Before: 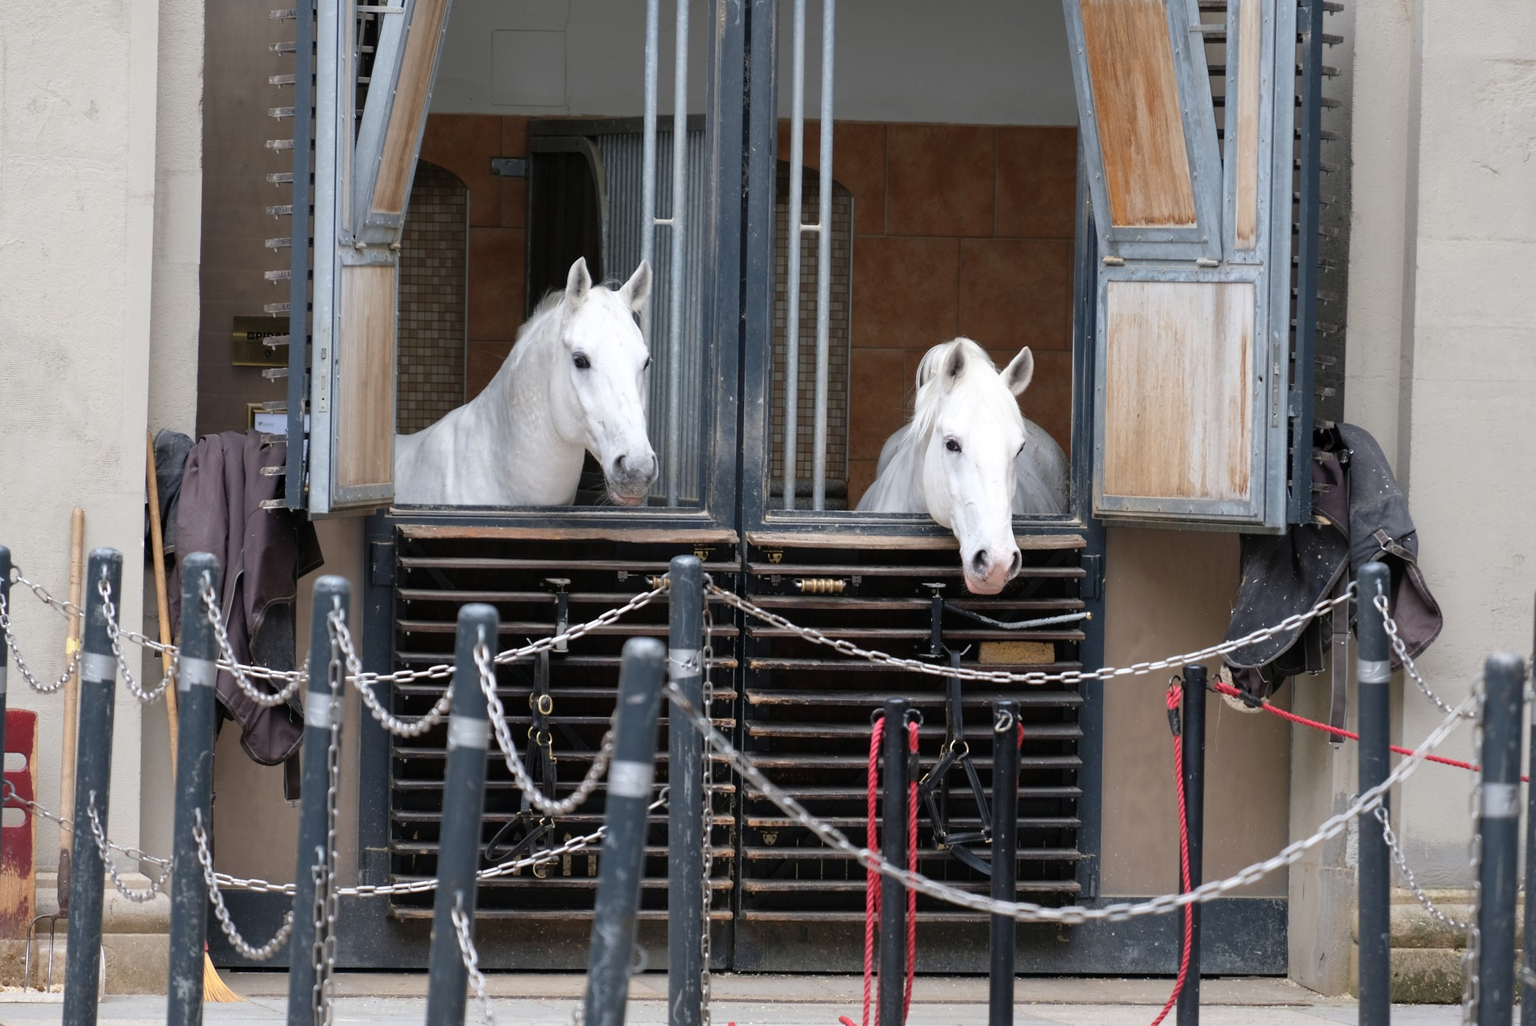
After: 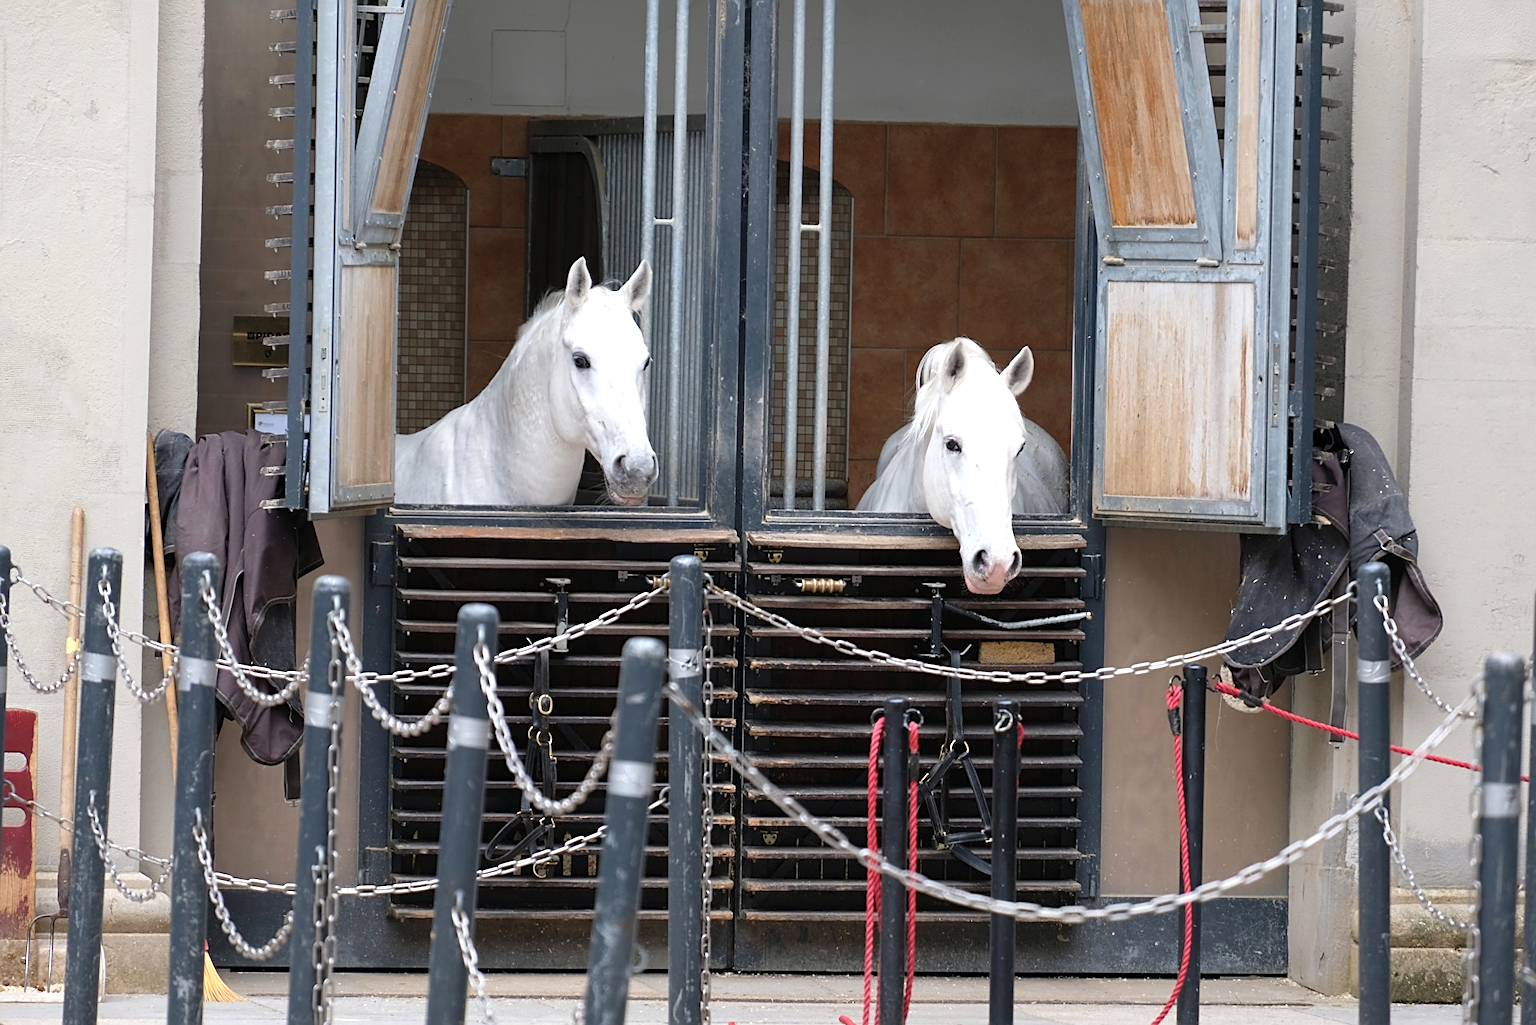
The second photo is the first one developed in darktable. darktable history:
exposure: black level correction 0, exposure 0.6 EV, compensate exposure bias true, compensate highlight preservation false
sharpen: on, module defaults
